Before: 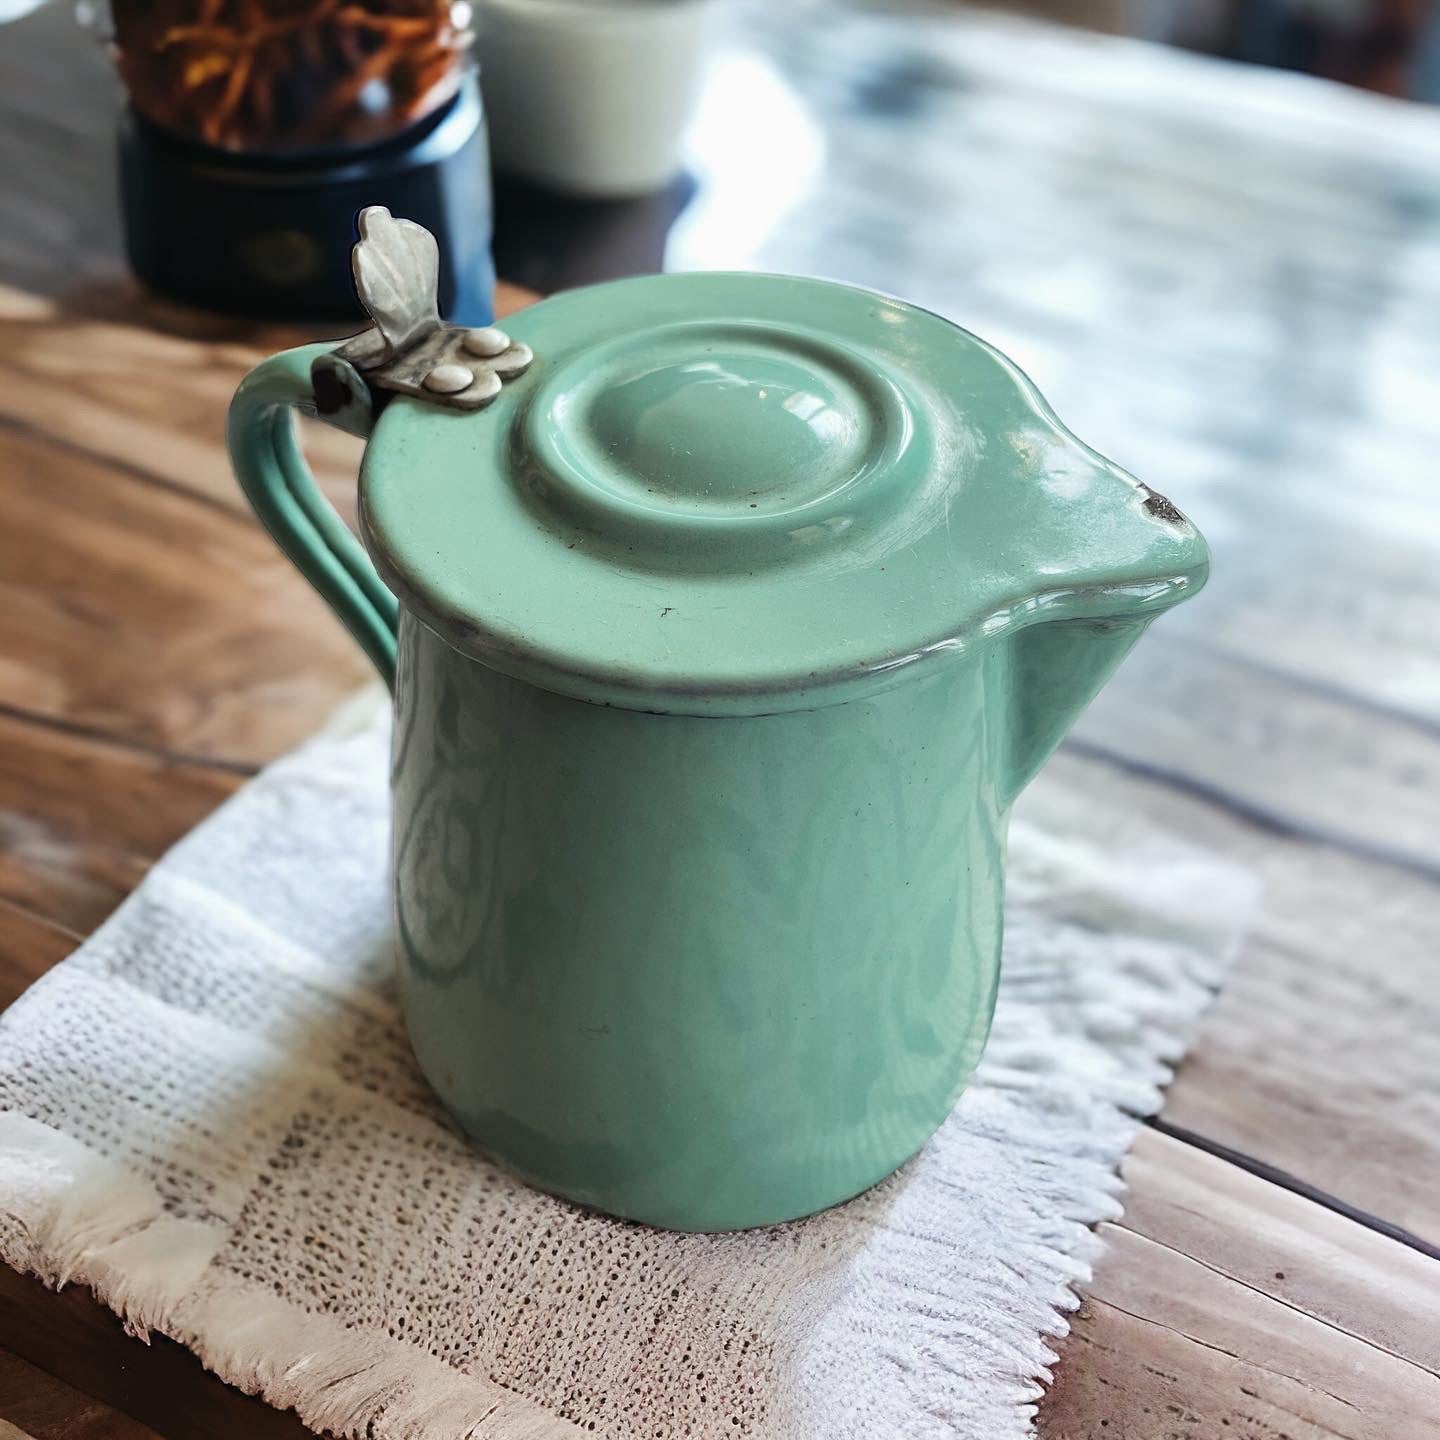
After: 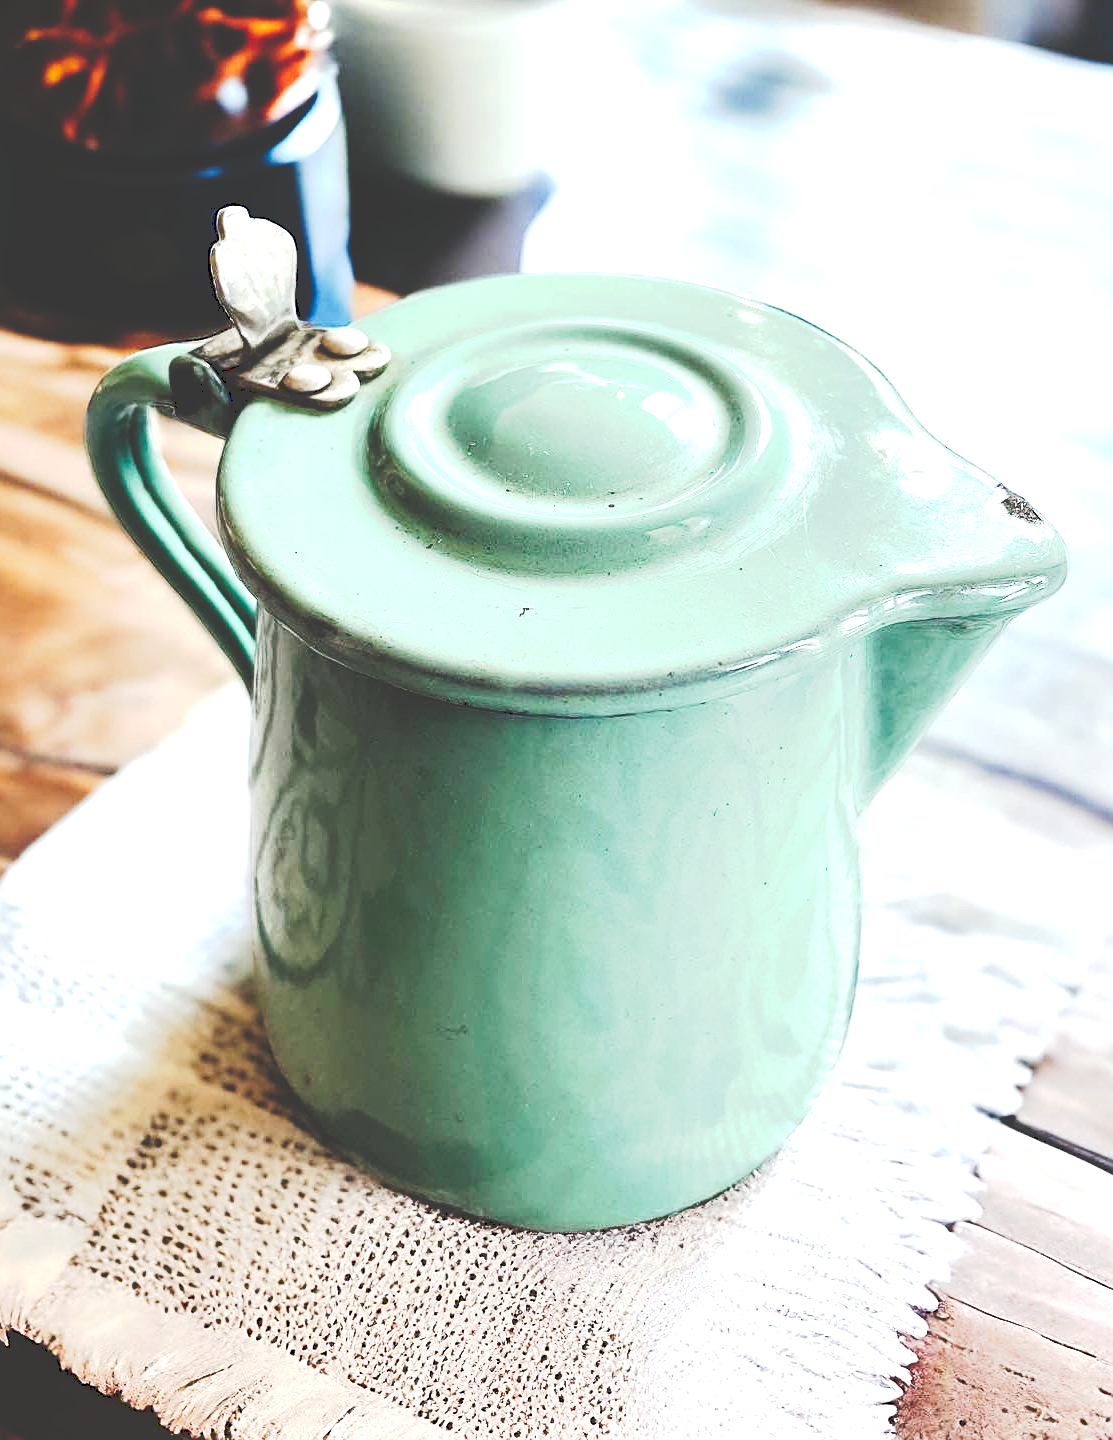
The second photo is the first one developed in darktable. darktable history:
crop: left 9.872%, right 12.82%
sharpen: on, module defaults
tone equalizer: mask exposure compensation -0.493 EV
exposure: black level correction 0, exposure 0.937 EV, compensate highlight preservation false
tone curve: curves: ch0 [(0, 0) (0.003, 0.231) (0.011, 0.231) (0.025, 0.231) (0.044, 0.231) (0.069, 0.231) (0.1, 0.234) (0.136, 0.239) (0.177, 0.243) (0.224, 0.247) (0.277, 0.265) (0.335, 0.311) (0.399, 0.389) (0.468, 0.507) (0.543, 0.634) (0.623, 0.74) (0.709, 0.83) (0.801, 0.889) (0.898, 0.93) (1, 1)], preserve colors none
